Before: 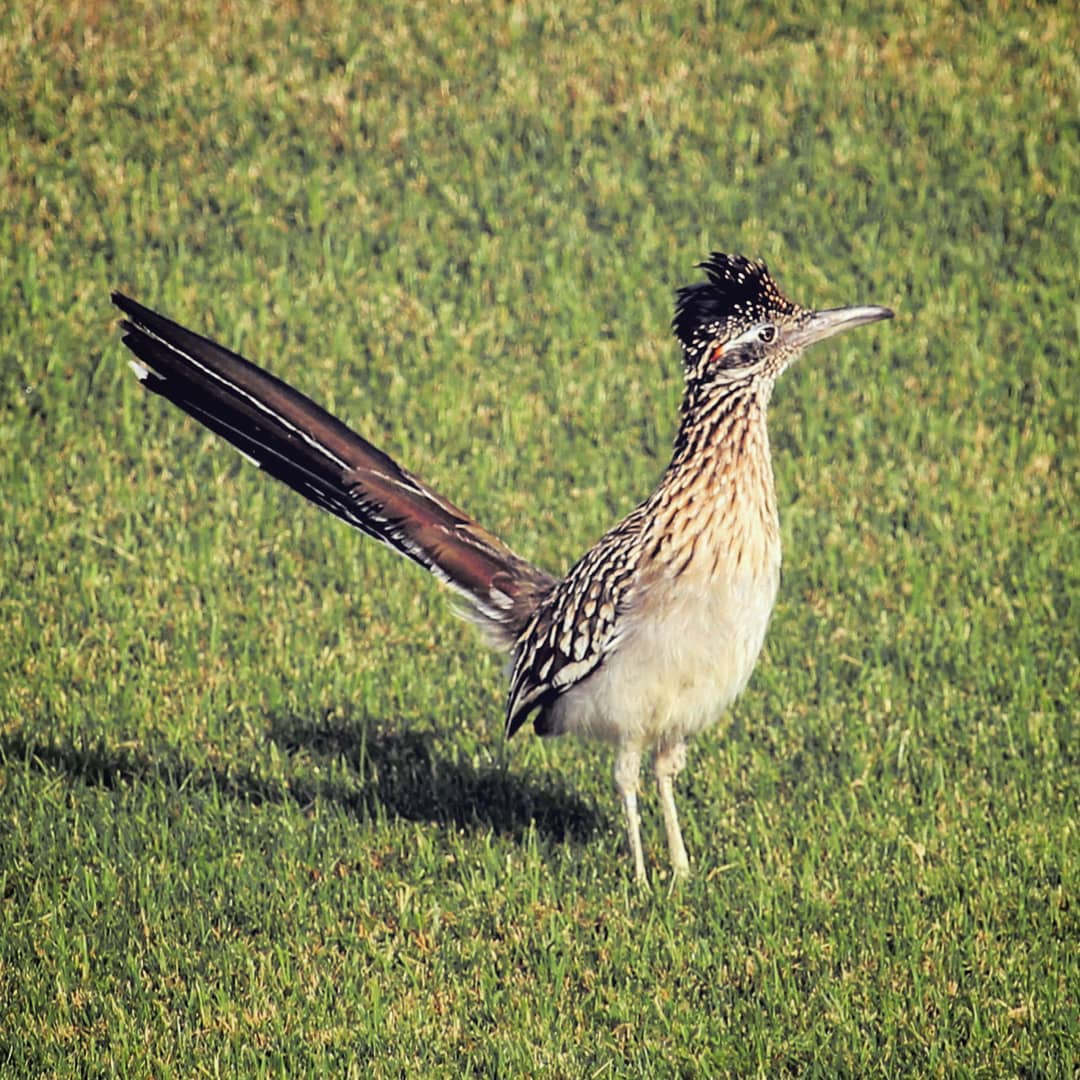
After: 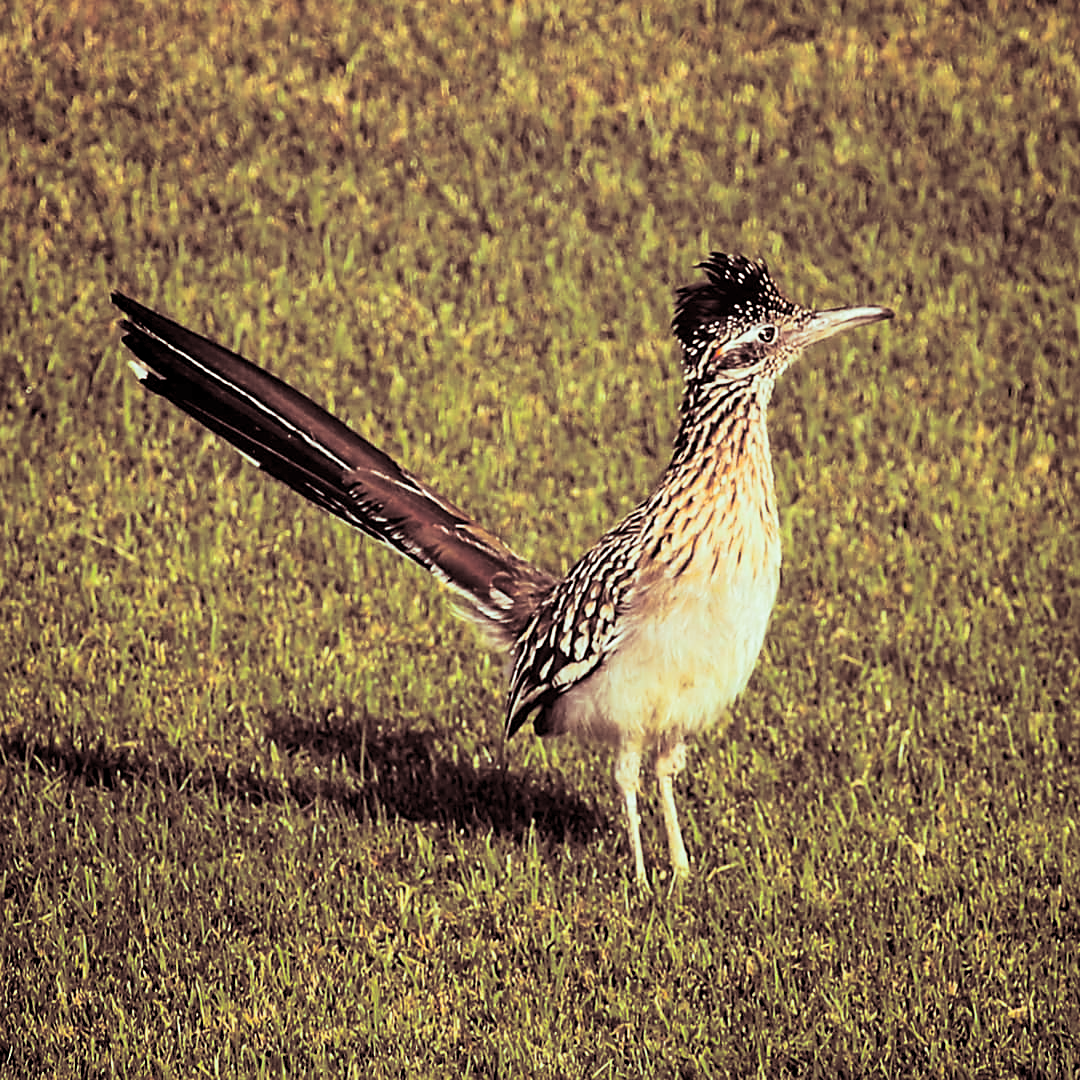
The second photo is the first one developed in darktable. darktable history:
contrast brightness saturation: contrast 0.16, saturation 0.32
split-toning: shadows › saturation 0.3, highlights › hue 180°, highlights › saturation 0.3, compress 0%
color correction: highlights a* -1.43, highlights b* 10.12, shadows a* 0.395, shadows b* 19.35
sharpen: radius 1.864, amount 0.398, threshold 1.271
